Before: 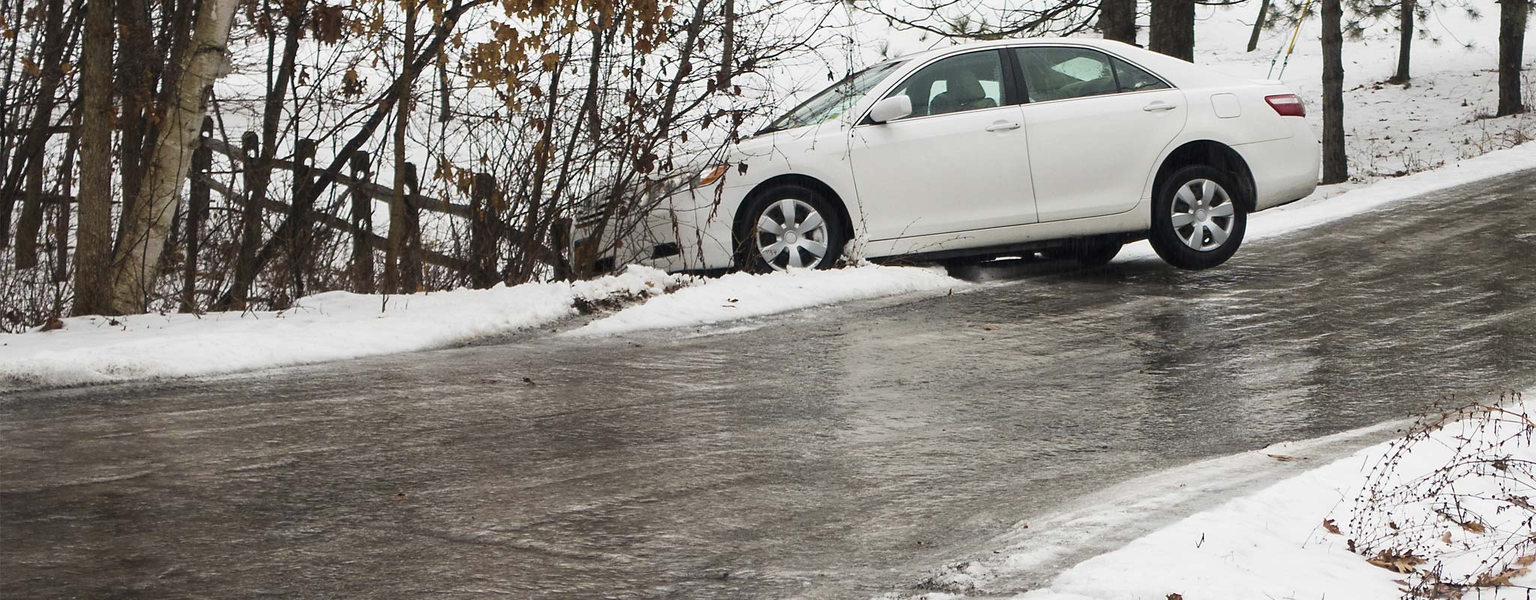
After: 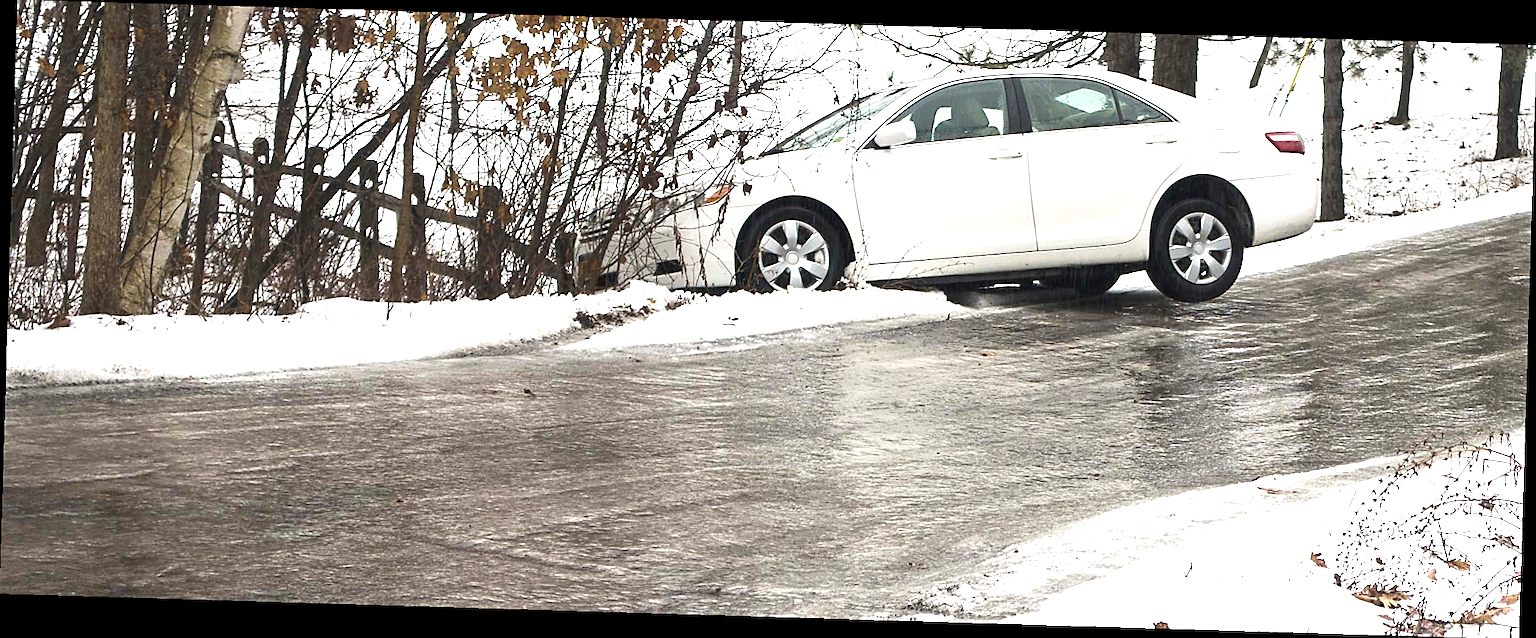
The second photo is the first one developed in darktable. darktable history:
exposure: exposure 1 EV, compensate highlight preservation false
rotate and perspective: rotation 1.72°, automatic cropping off
sharpen: on, module defaults
